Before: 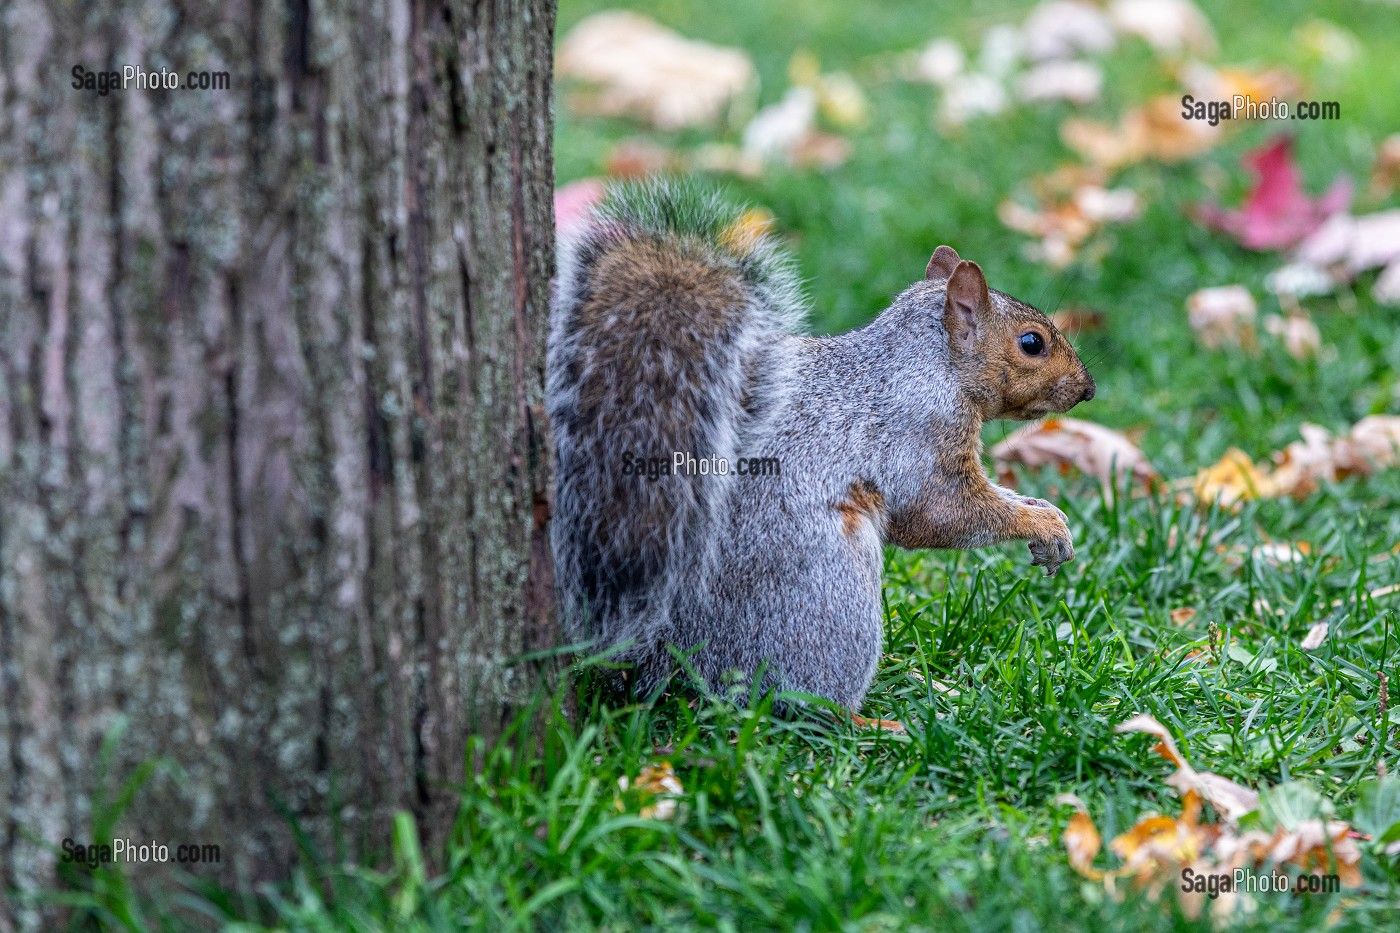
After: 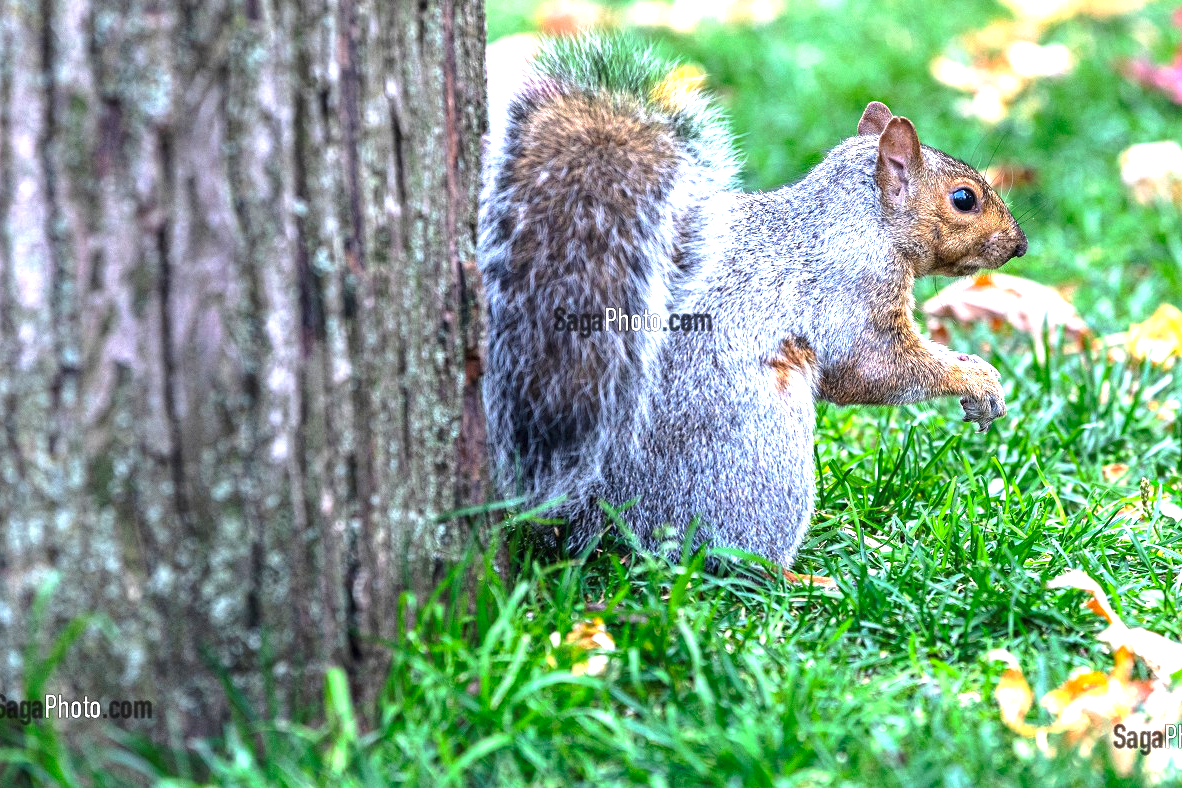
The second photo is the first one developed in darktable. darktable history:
tone curve: curves: ch0 [(0, 0) (0.003, 0.002) (0.011, 0.009) (0.025, 0.021) (0.044, 0.037) (0.069, 0.058) (0.1, 0.084) (0.136, 0.114) (0.177, 0.149) (0.224, 0.188) (0.277, 0.232) (0.335, 0.281) (0.399, 0.341) (0.468, 0.416) (0.543, 0.496) (0.623, 0.574) (0.709, 0.659) (0.801, 0.754) (0.898, 0.876) (1, 1)], preserve colors none
color calibration: illuminant same as pipeline (D50), adaptation XYZ, x 0.346, y 0.357, temperature 5018 K
crop and rotate: left 4.862%, top 15.448%, right 10.687%
exposure: black level correction 0, exposure 1.448 EV, compensate highlight preservation false
